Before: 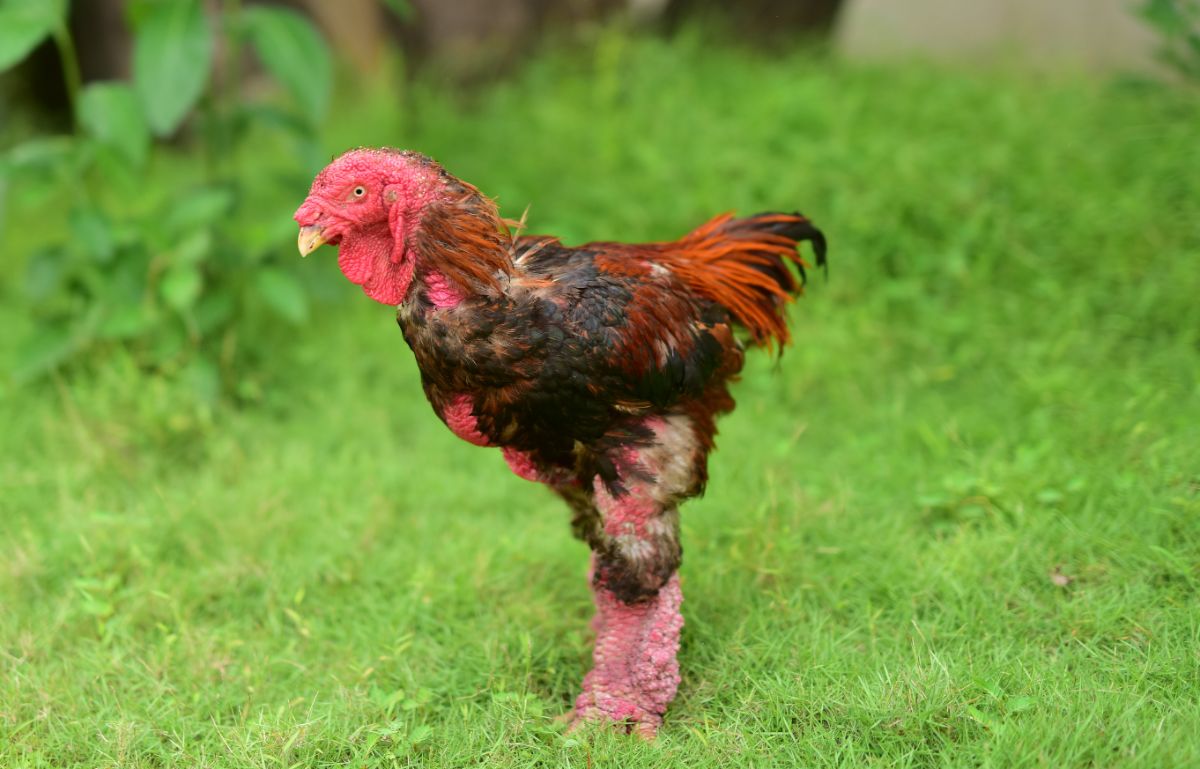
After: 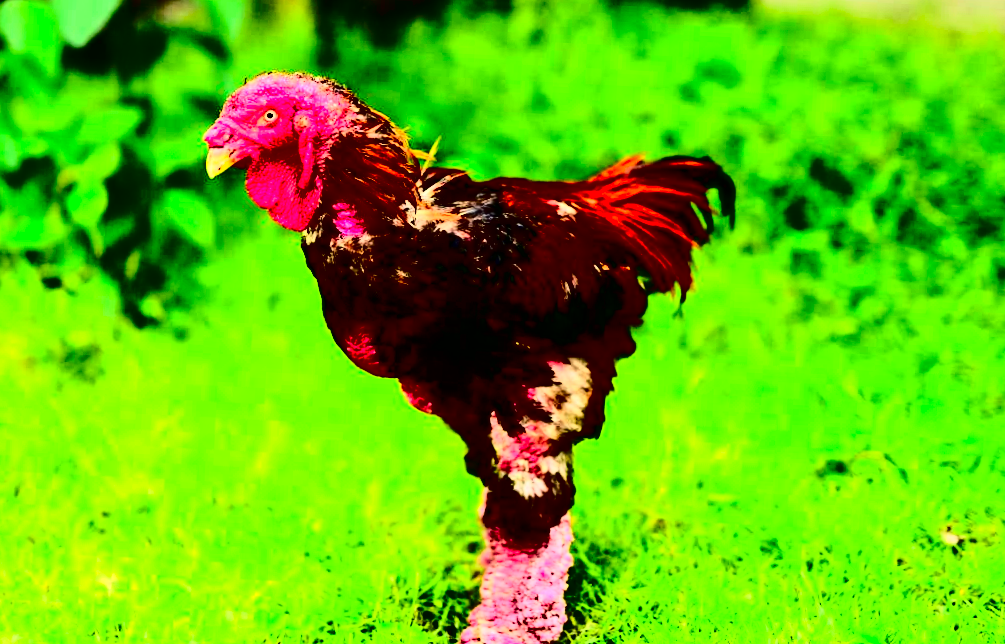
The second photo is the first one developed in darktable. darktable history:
tone equalizer: -8 EV -0.758 EV, -7 EV -0.705 EV, -6 EV -0.594 EV, -5 EV -0.376 EV, -3 EV 0.369 EV, -2 EV 0.6 EV, -1 EV 0.7 EV, +0 EV 0.771 EV, edges refinement/feathering 500, mask exposure compensation -1.57 EV, preserve details no
crop and rotate: angle -2.89°, left 5.095%, top 5.166%, right 4.629%, bottom 4.593%
tone curve: curves: ch0 [(0, 0) (0.003, 0.004) (0.011, 0.015) (0.025, 0.033) (0.044, 0.058) (0.069, 0.091) (0.1, 0.131) (0.136, 0.178) (0.177, 0.232) (0.224, 0.294) (0.277, 0.362) (0.335, 0.434) (0.399, 0.512) (0.468, 0.582) (0.543, 0.646) (0.623, 0.713) (0.709, 0.783) (0.801, 0.876) (0.898, 0.938) (1, 1)], color space Lab, independent channels, preserve colors none
contrast brightness saturation: contrast 0.788, brightness -0.995, saturation 0.985
